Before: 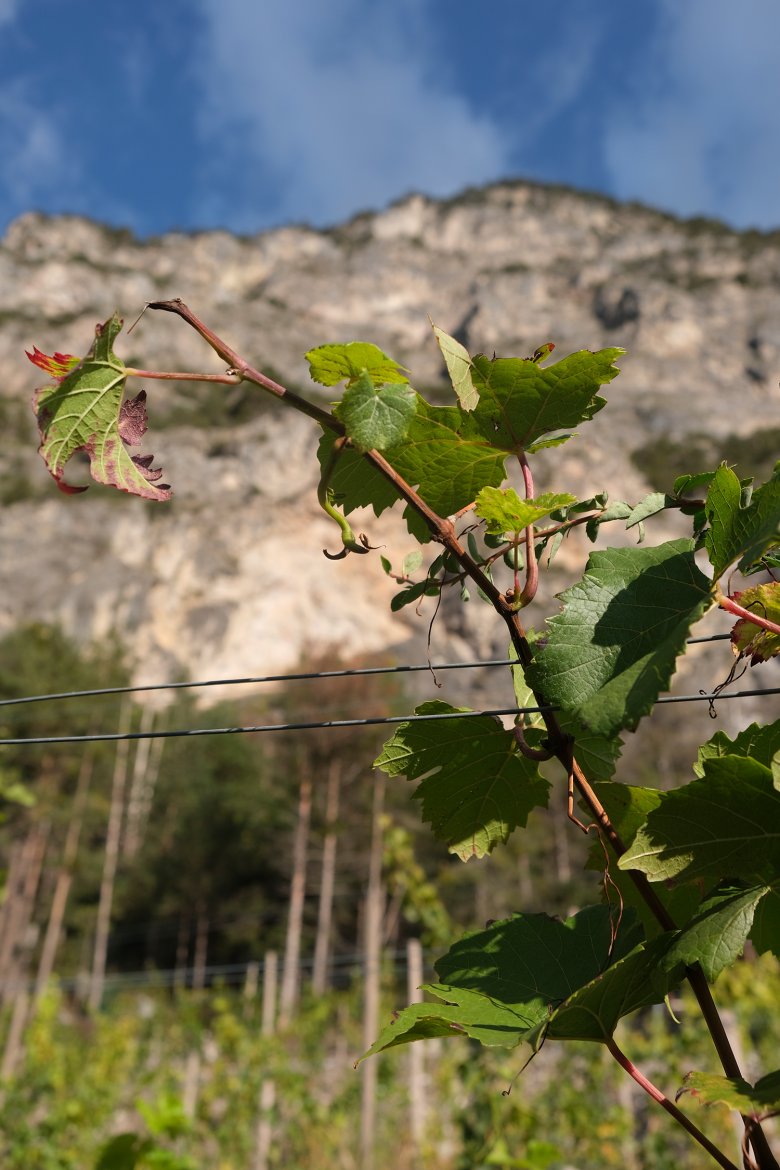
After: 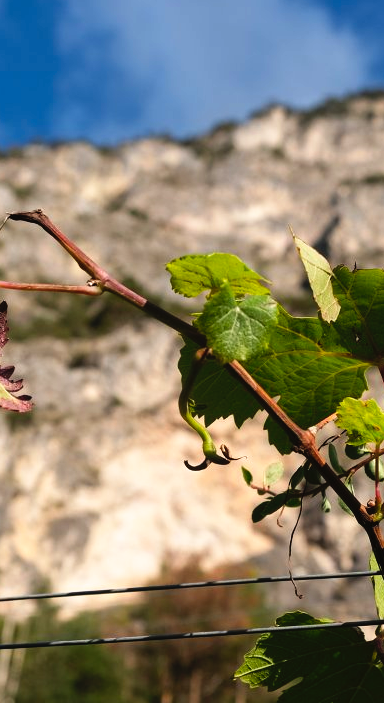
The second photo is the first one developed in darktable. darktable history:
crop: left 17.835%, top 7.675%, right 32.881%, bottom 32.213%
tone curve: curves: ch0 [(0, 0) (0.003, 0.023) (0.011, 0.024) (0.025, 0.028) (0.044, 0.035) (0.069, 0.043) (0.1, 0.052) (0.136, 0.063) (0.177, 0.094) (0.224, 0.145) (0.277, 0.209) (0.335, 0.281) (0.399, 0.364) (0.468, 0.453) (0.543, 0.553) (0.623, 0.66) (0.709, 0.767) (0.801, 0.88) (0.898, 0.968) (1, 1)], preserve colors none
